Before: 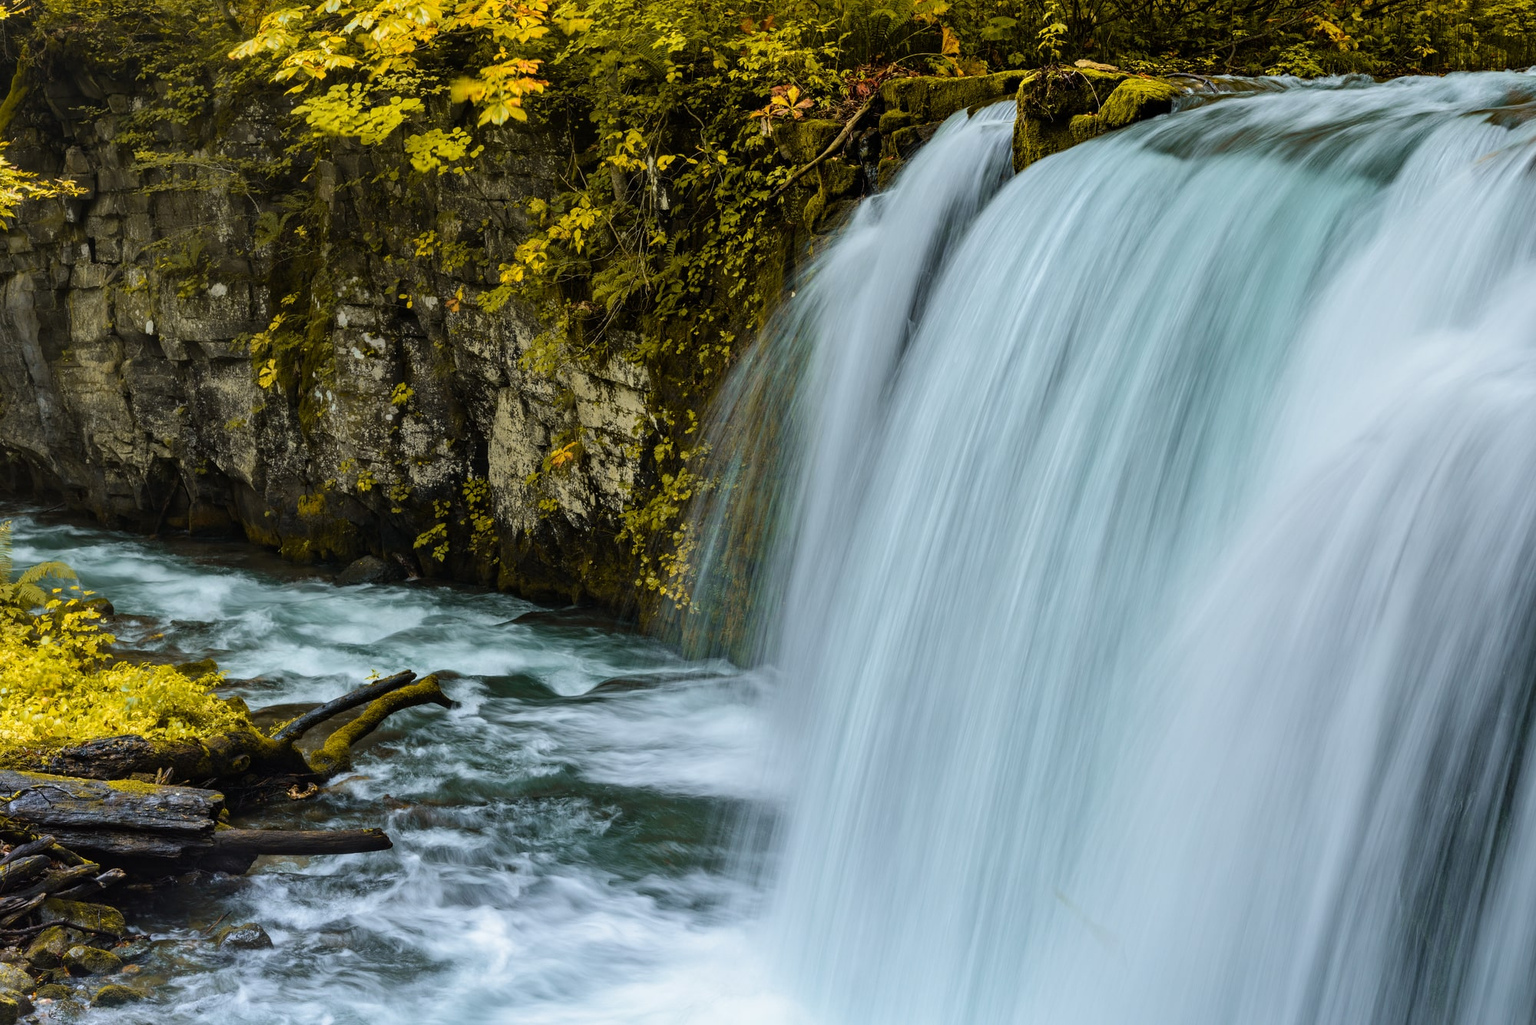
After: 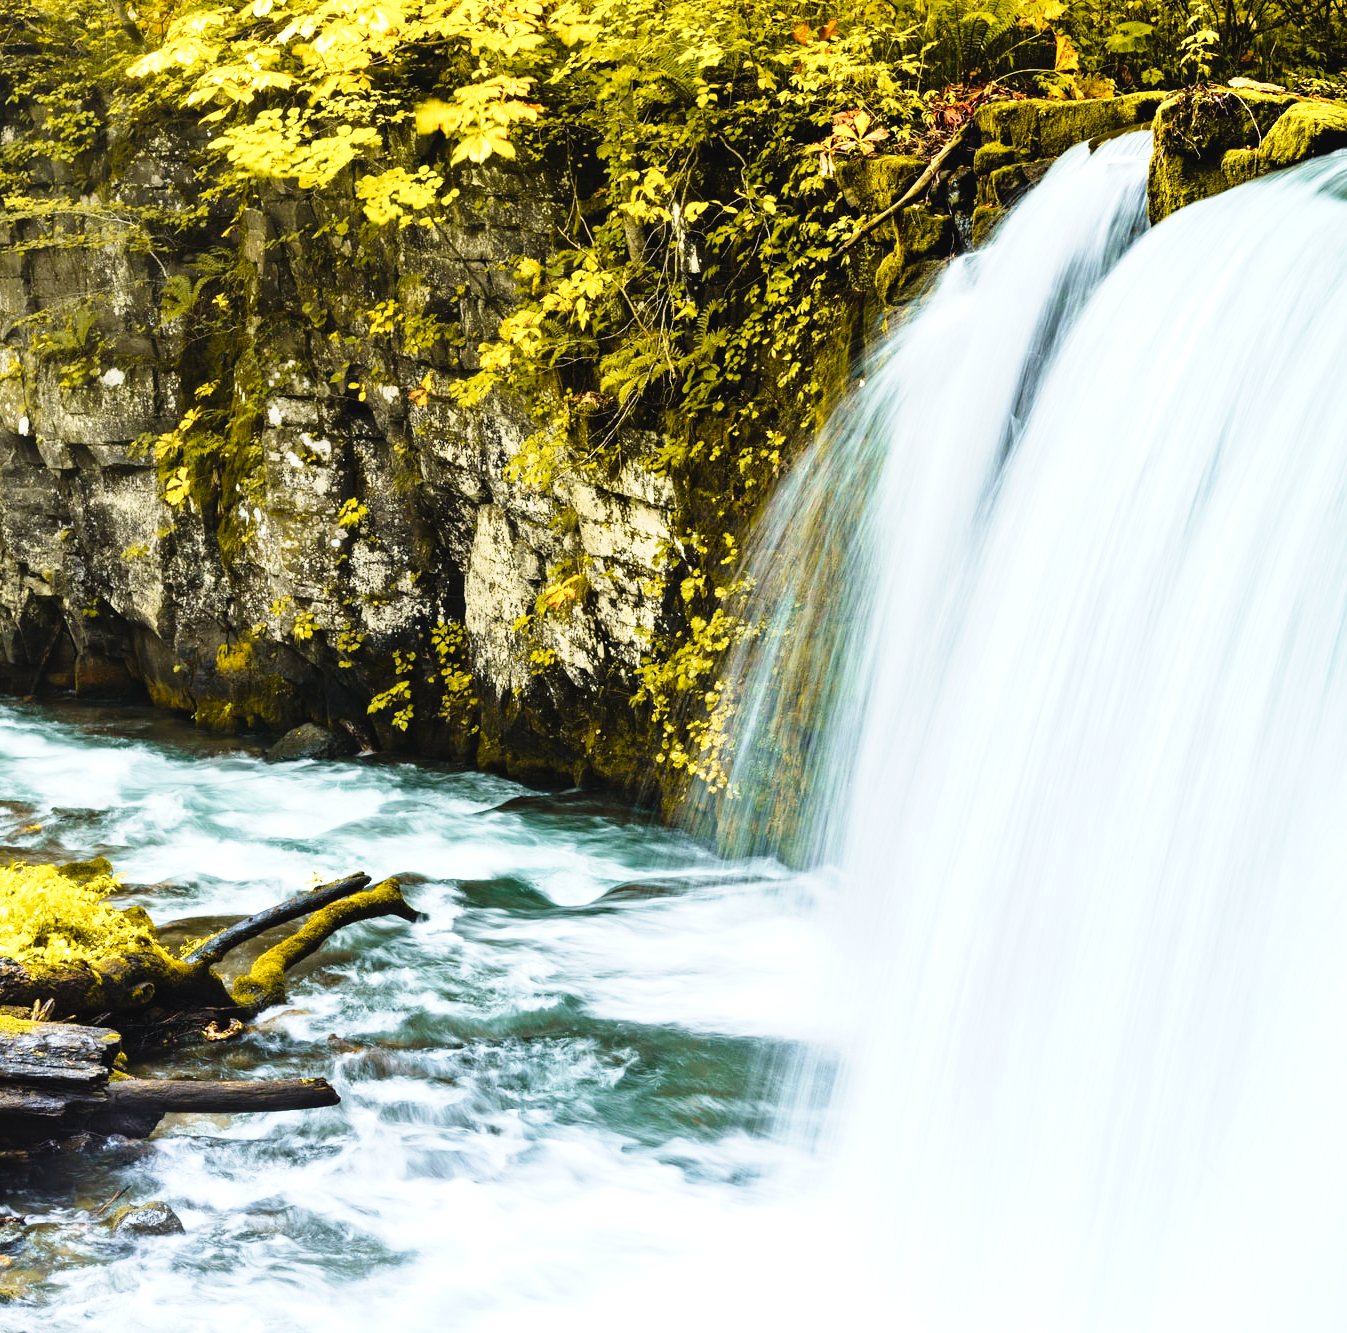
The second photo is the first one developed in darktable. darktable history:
crop and rotate: left 8.556%, right 24.073%
exposure: black level correction 0, exposure 1.2 EV, compensate exposure bias true, compensate highlight preservation false
tone curve: curves: ch0 [(0.003, 0.032) (0.037, 0.037) (0.142, 0.117) (0.279, 0.311) (0.405, 0.49) (0.526, 0.651) (0.722, 0.857) (0.875, 0.946) (1, 0.98)]; ch1 [(0, 0) (0.305, 0.325) (0.453, 0.437) (0.482, 0.473) (0.501, 0.498) (0.515, 0.523) (0.559, 0.591) (0.6, 0.659) (0.656, 0.71) (1, 1)]; ch2 [(0, 0) (0.323, 0.277) (0.424, 0.396) (0.479, 0.484) (0.499, 0.502) (0.515, 0.537) (0.564, 0.595) (0.644, 0.703) (0.742, 0.803) (1, 1)], preserve colors none
